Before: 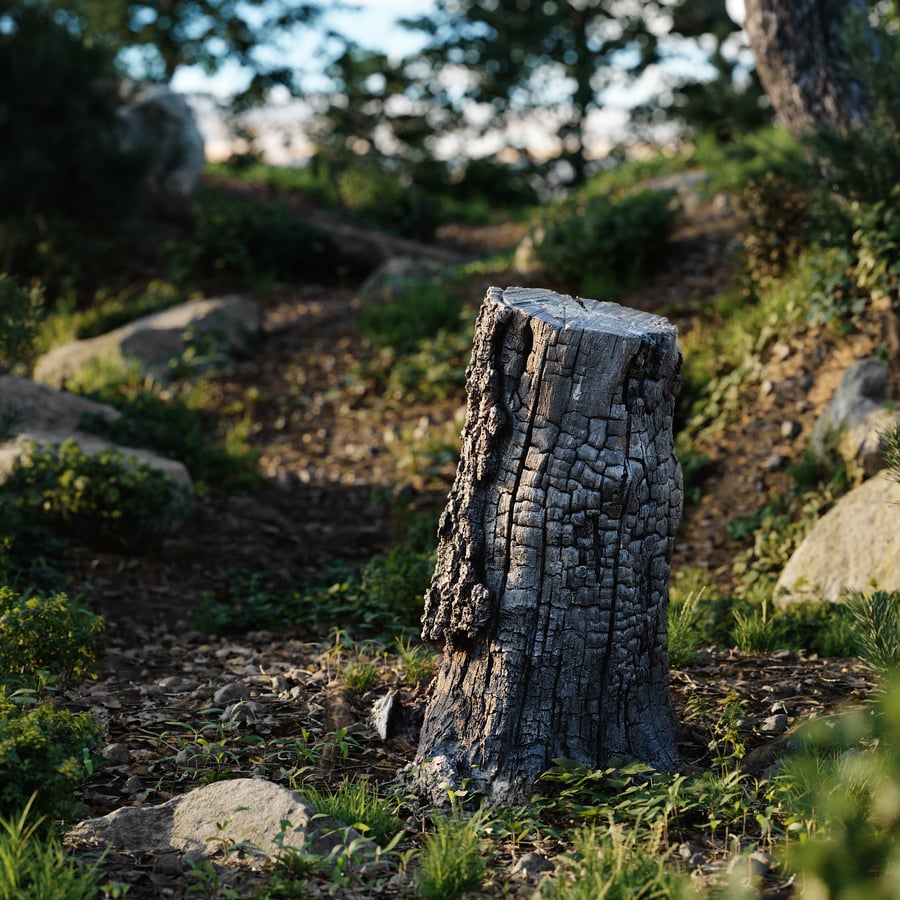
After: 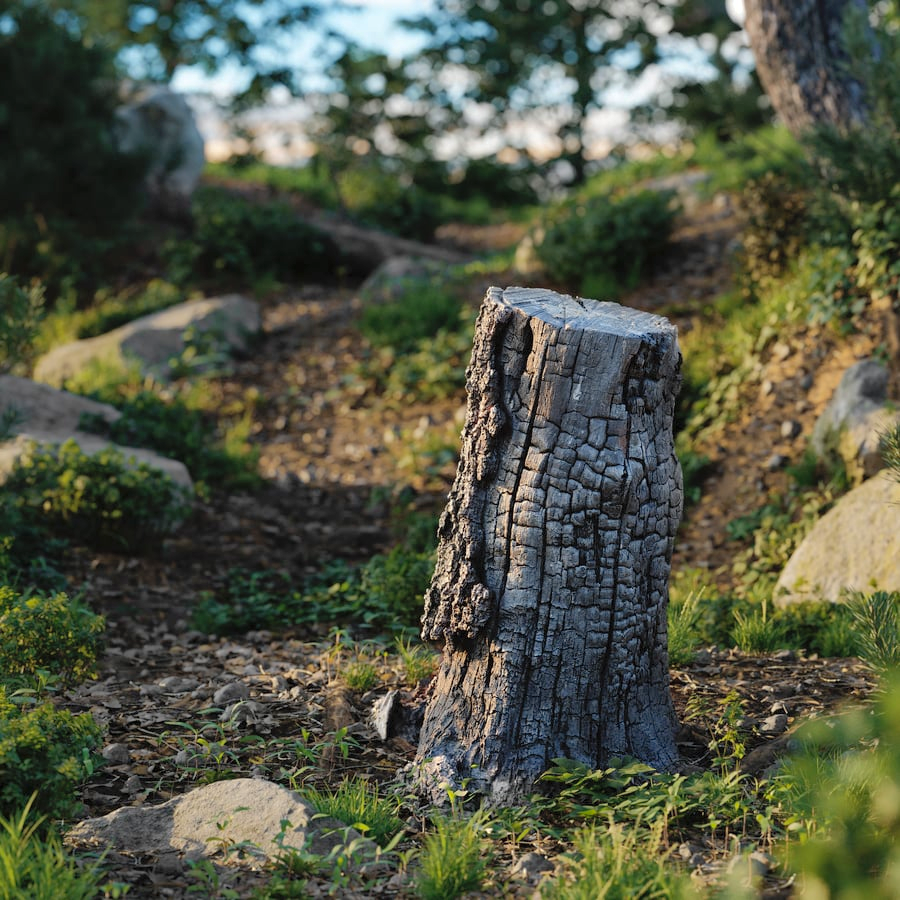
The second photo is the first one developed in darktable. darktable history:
shadows and highlights: on, module defaults
contrast brightness saturation: contrast 0.031, brightness 0.069, saturation 0.13
